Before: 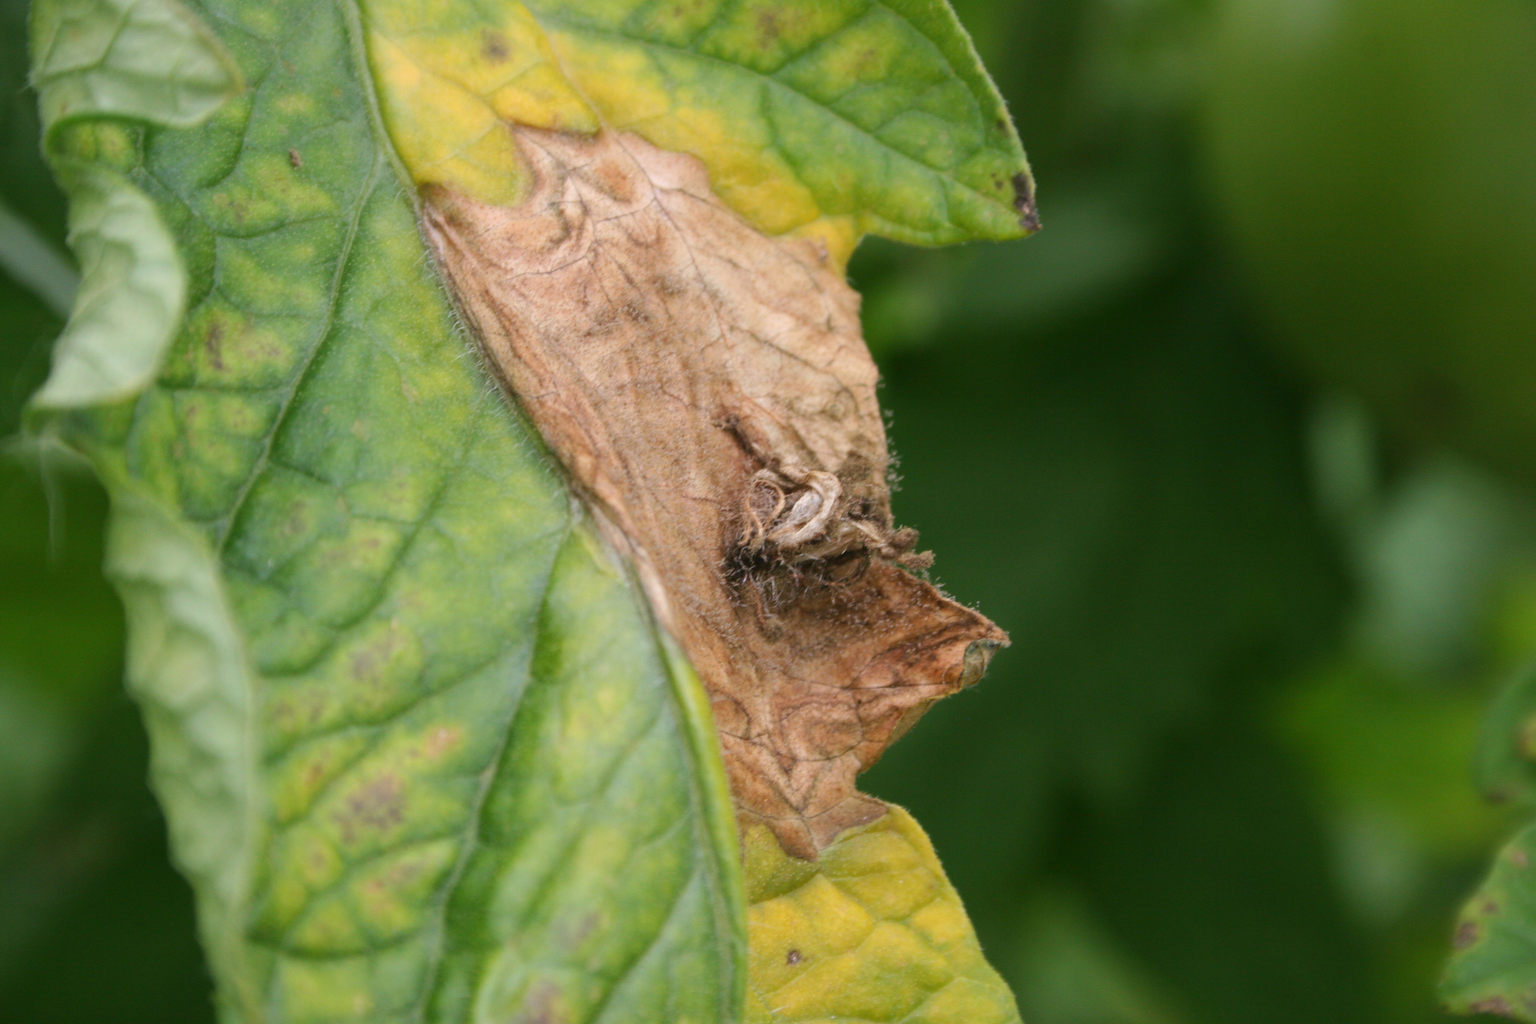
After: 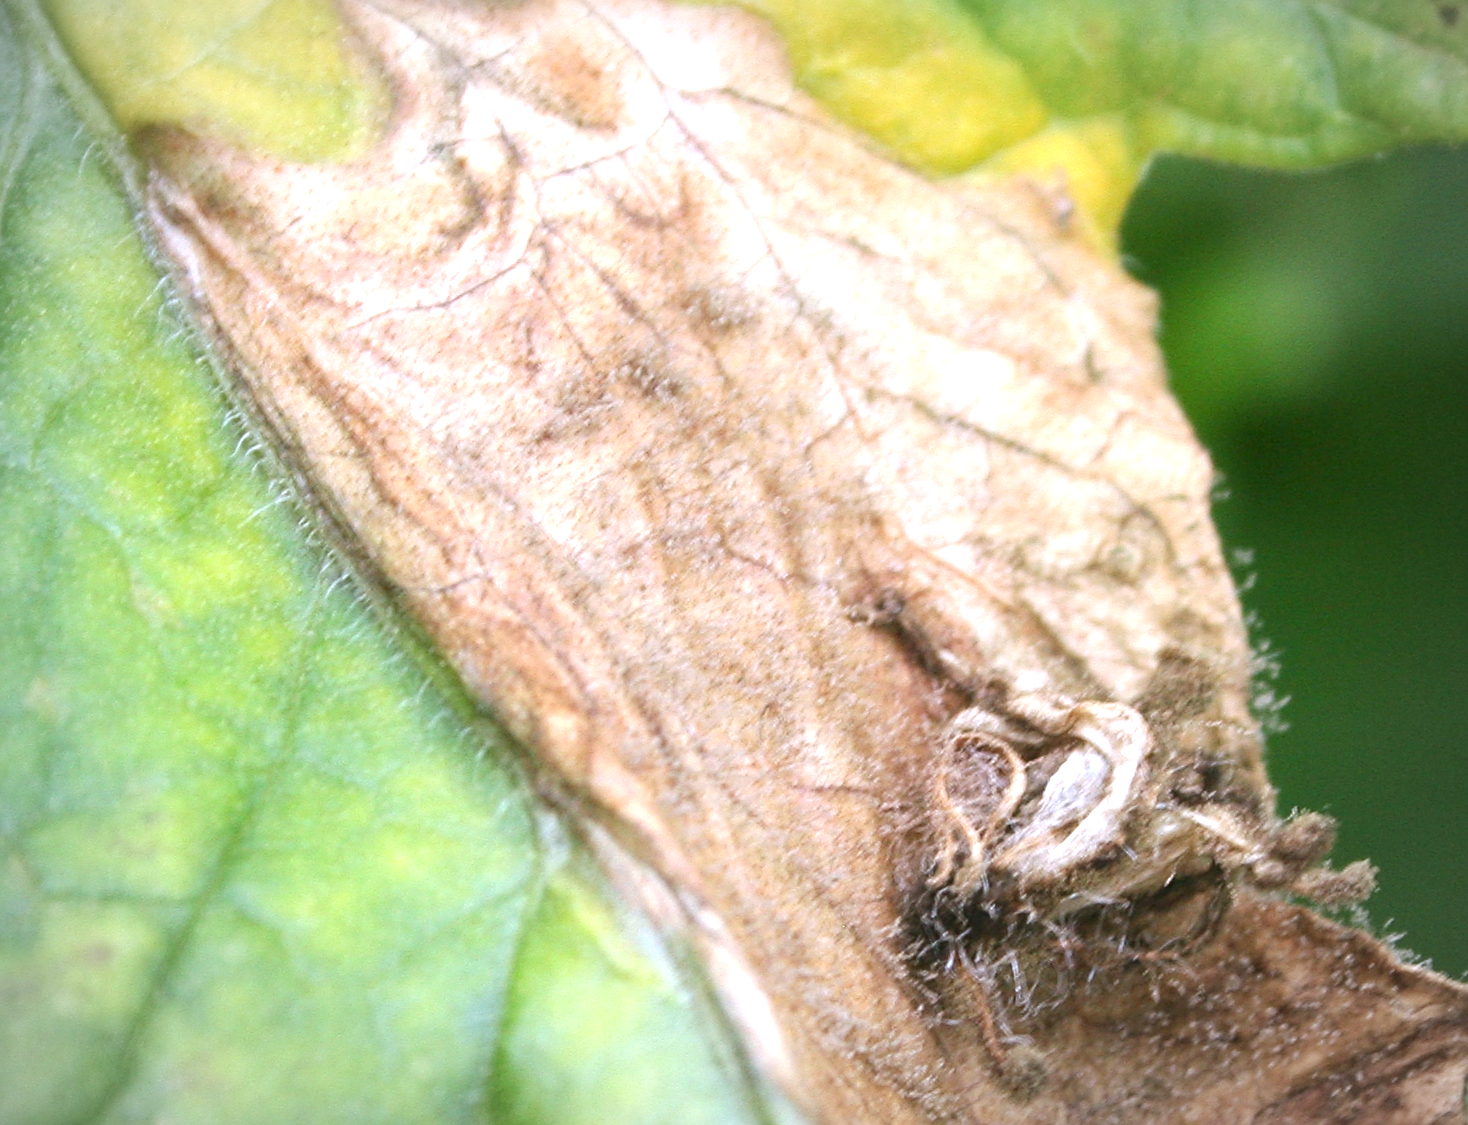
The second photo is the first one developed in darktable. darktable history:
exposure: black level correction 0, exposure 1 EV, compensate highlight preservation false
rotate and perspective: rotation -5°, crop left 0.05, crop right 0.952, crop top 0.11, crop bottom 0.89
sharpen: on, module defaults
crop: left 20.248%, top 10.86%, right 35.675%, bottom 34.321%
white balance: red 0.926, green 1.003, blue 1.133
vignetting: fall-off radius 70%, automatic ratio true
